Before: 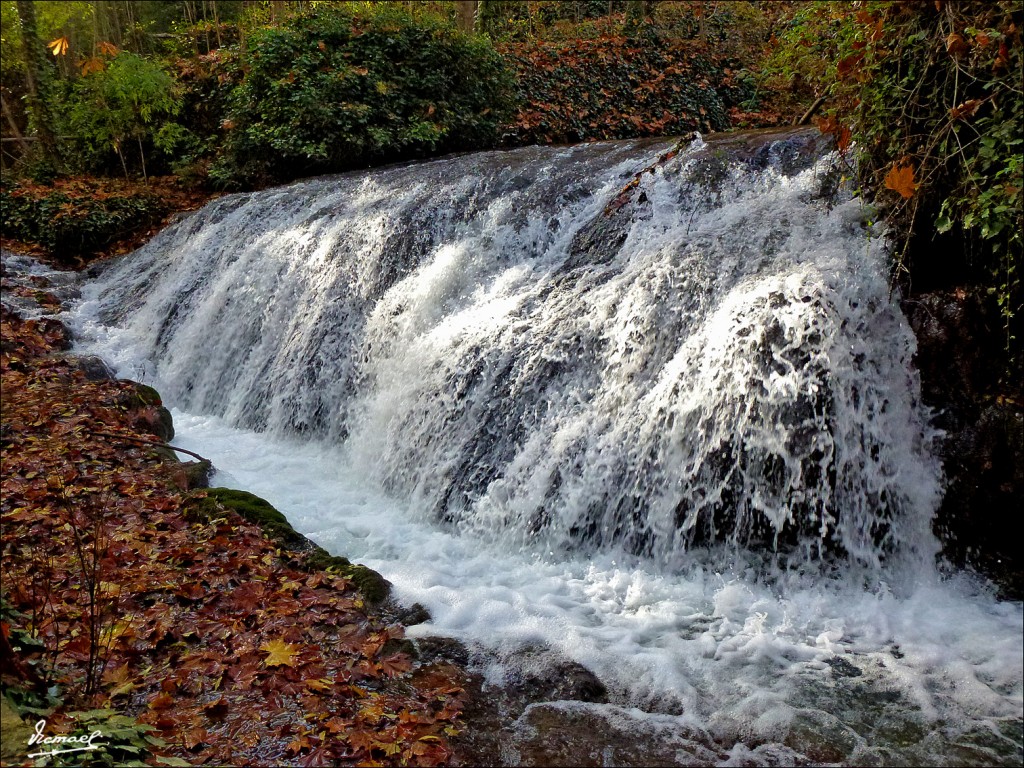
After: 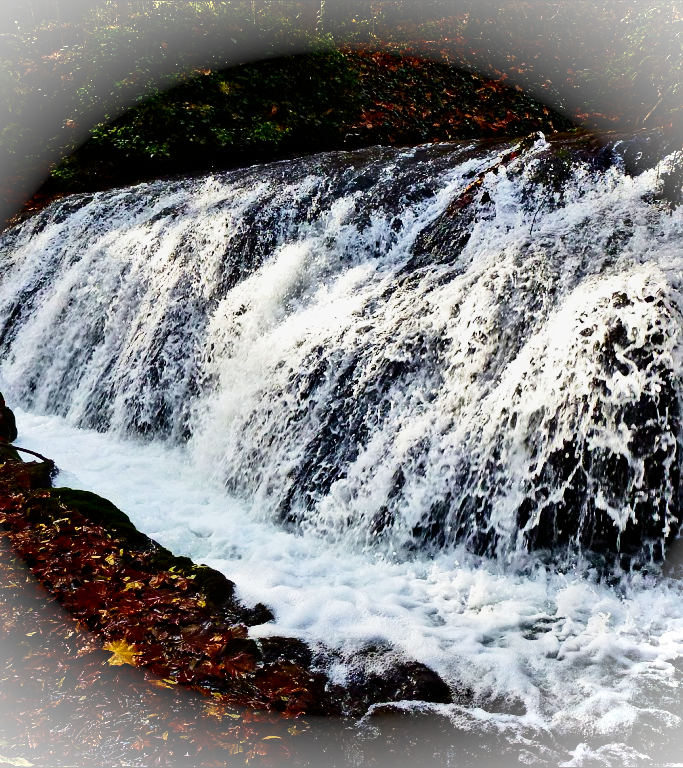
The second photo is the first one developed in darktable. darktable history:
crop: left 15.408%, right 17.811%
exposure: exposure 0.727 EV
vignetting: fall-off start 97.39%, fall-off radius 78.22%, brightness 0.993, saturation -0.492, width/height ratio 1.114, unbound false
base curve: curves: ch0 [(0, 0) (0.007, 0.004) (0.027, 0.03) (0.046, 0.07) (0.207, 0.54) (0.442, 0.872) (0.673, 0.972) (1, 1)], preserve colors none
tone equalizer: -8 EV -1.99 EV, -7 EV -1.97 EV, -6 EV -2 EV, -5 EV -1.99 EV, -4 EV -1.99 EV, -3 EV -1.98 EV, -2 EV -1.99 EV, -1 EV -1.61 EV, +0 EV -1.98 EV
contrast brightness saturation: contrast 0.289
